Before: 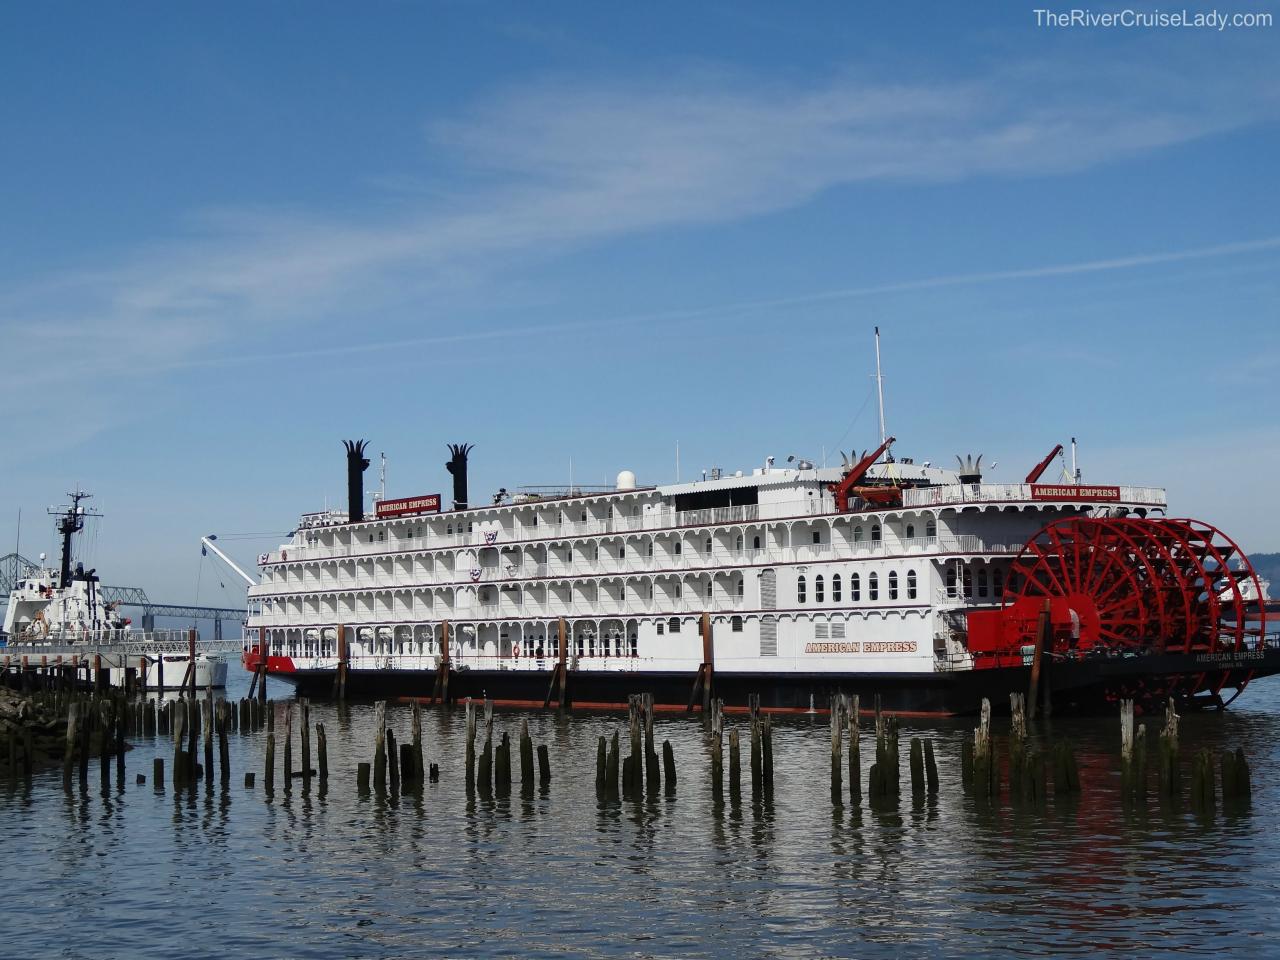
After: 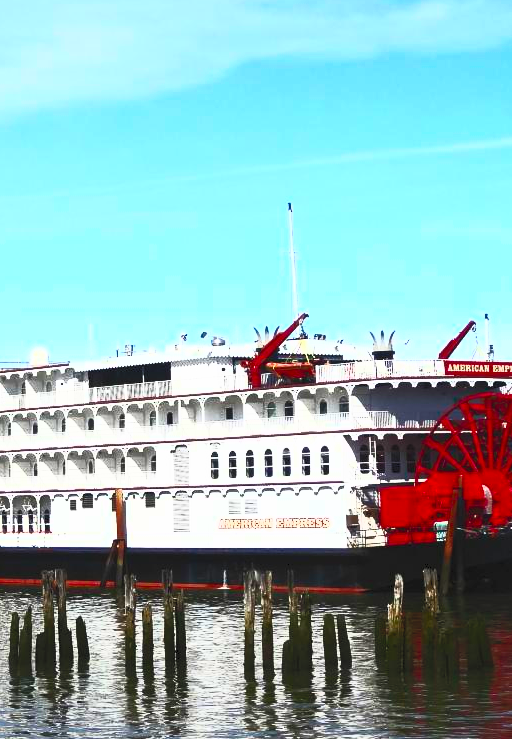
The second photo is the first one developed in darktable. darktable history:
crop: left 45.9%, top 12.929%, right 14.048%, bottom 10.066%
contrast brightness saturation: contrast 0.986, brightness 0.983, saturation 0.983
